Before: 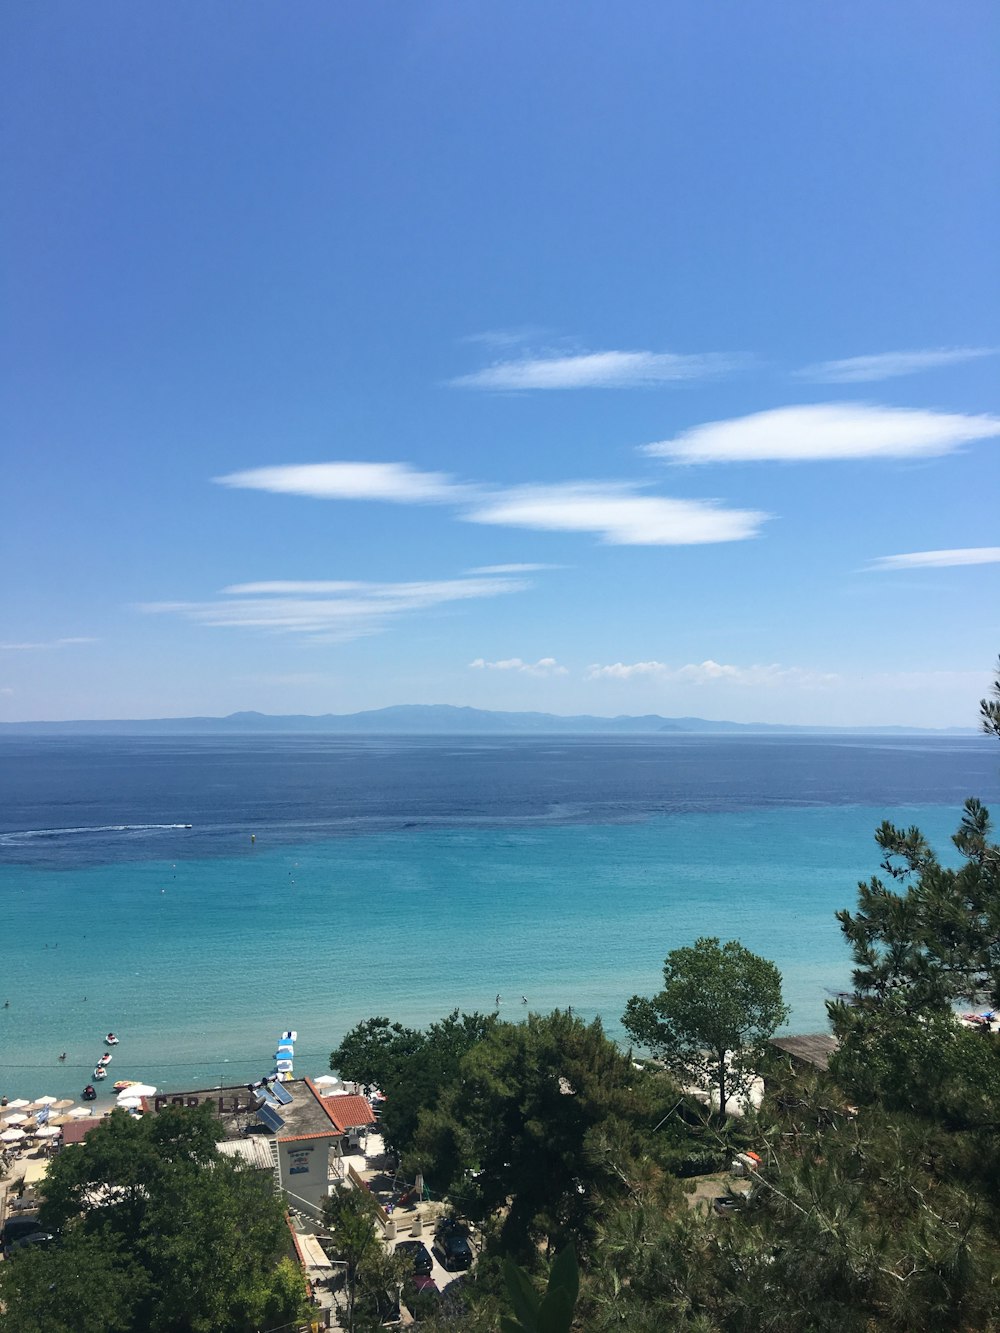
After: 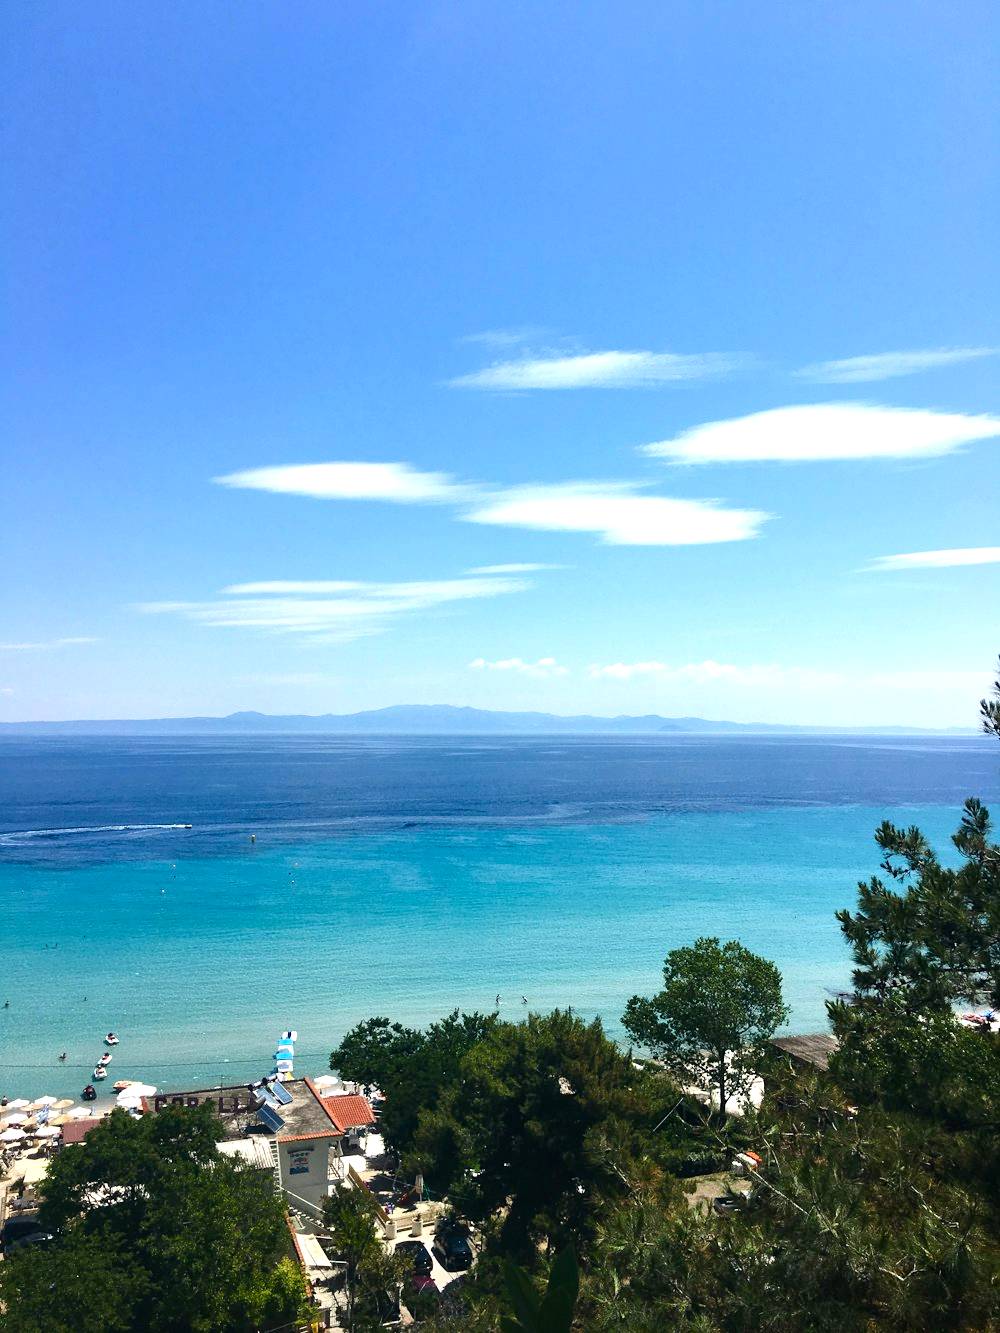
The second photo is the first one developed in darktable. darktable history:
tone equalizer: -8 EV -0.75 EV, -7 EV -0.7 EV, -6 EV -0.6 EV, -5 EV -0.4 EV, -3 EV 0.4 EV, -2 EV 0.6 EV, -1 EV 0.7 EV, +0 EV 0.75 EV, edges refinement/feathering 500, mask exposure compensation -1.57 EV, preserve details no
color balance rgb: perceptual saturation grading › global saturation 35%, perceptual saturation grading › highlights -30%, perceptual saturation grading › shadows 35%, perceptual brilliance grading › global brilliance 3%, perceptual brilliance grading › highlights -3%, perceptual brilliance grading › shadows 3%
